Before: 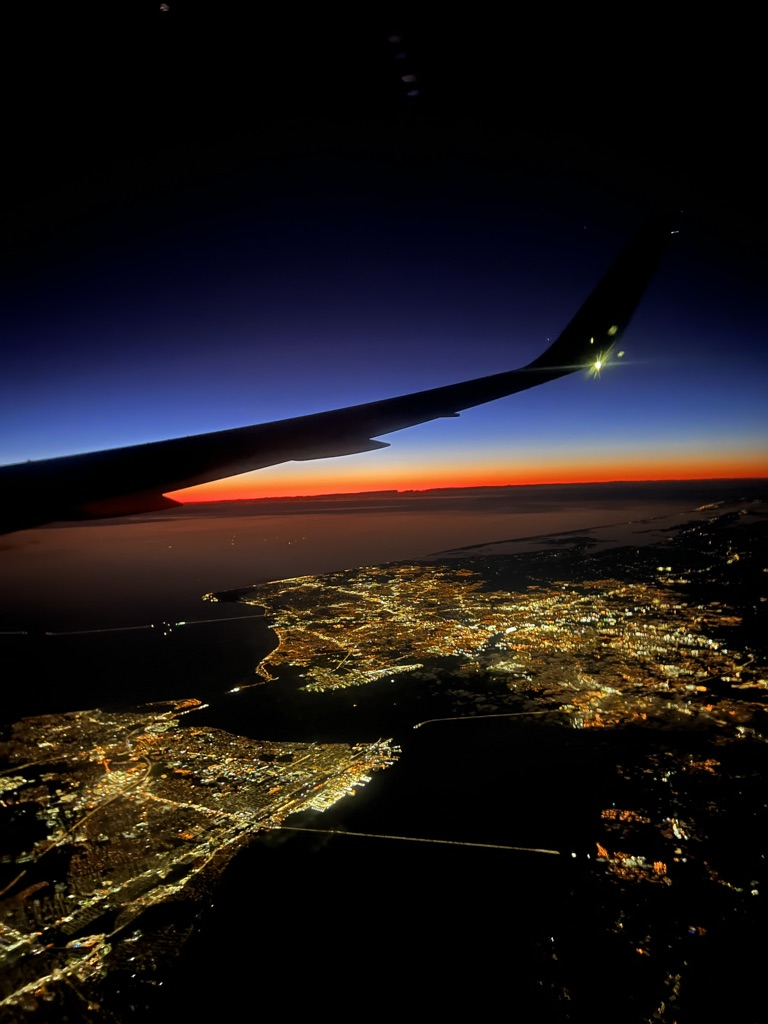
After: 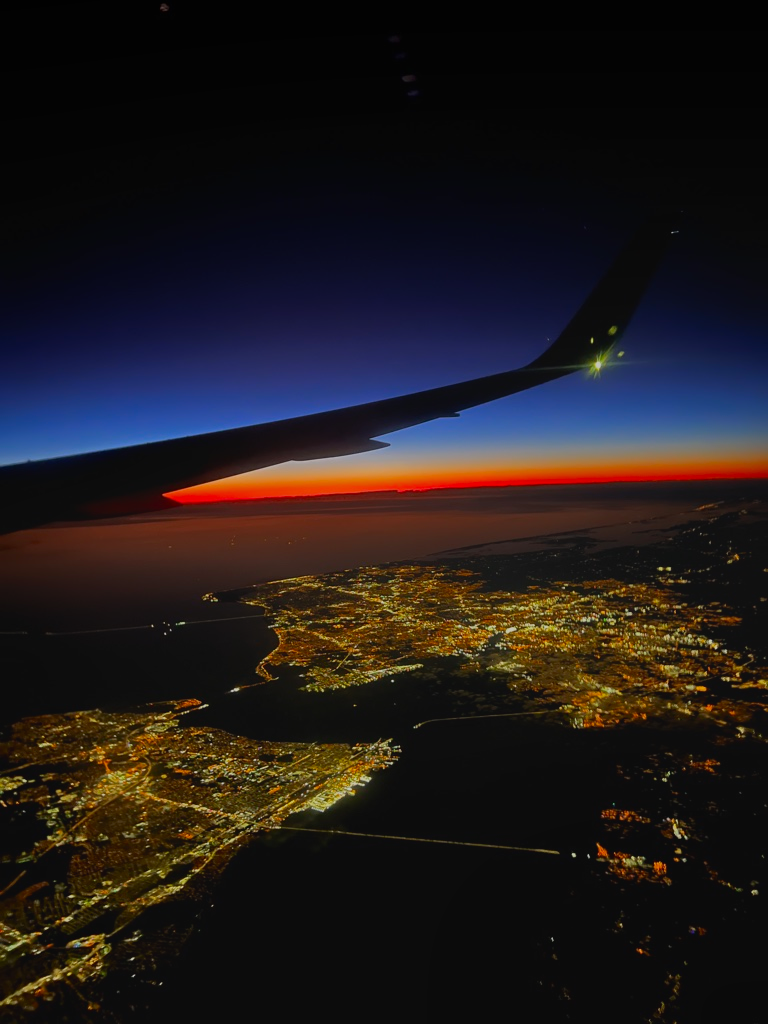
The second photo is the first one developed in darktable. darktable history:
white balance: emerald 1
bloom: size 16%, threshold 98%, strength 20%
rotate and perspective: crop left 0, crop top 0
local contrast: detail 70%
